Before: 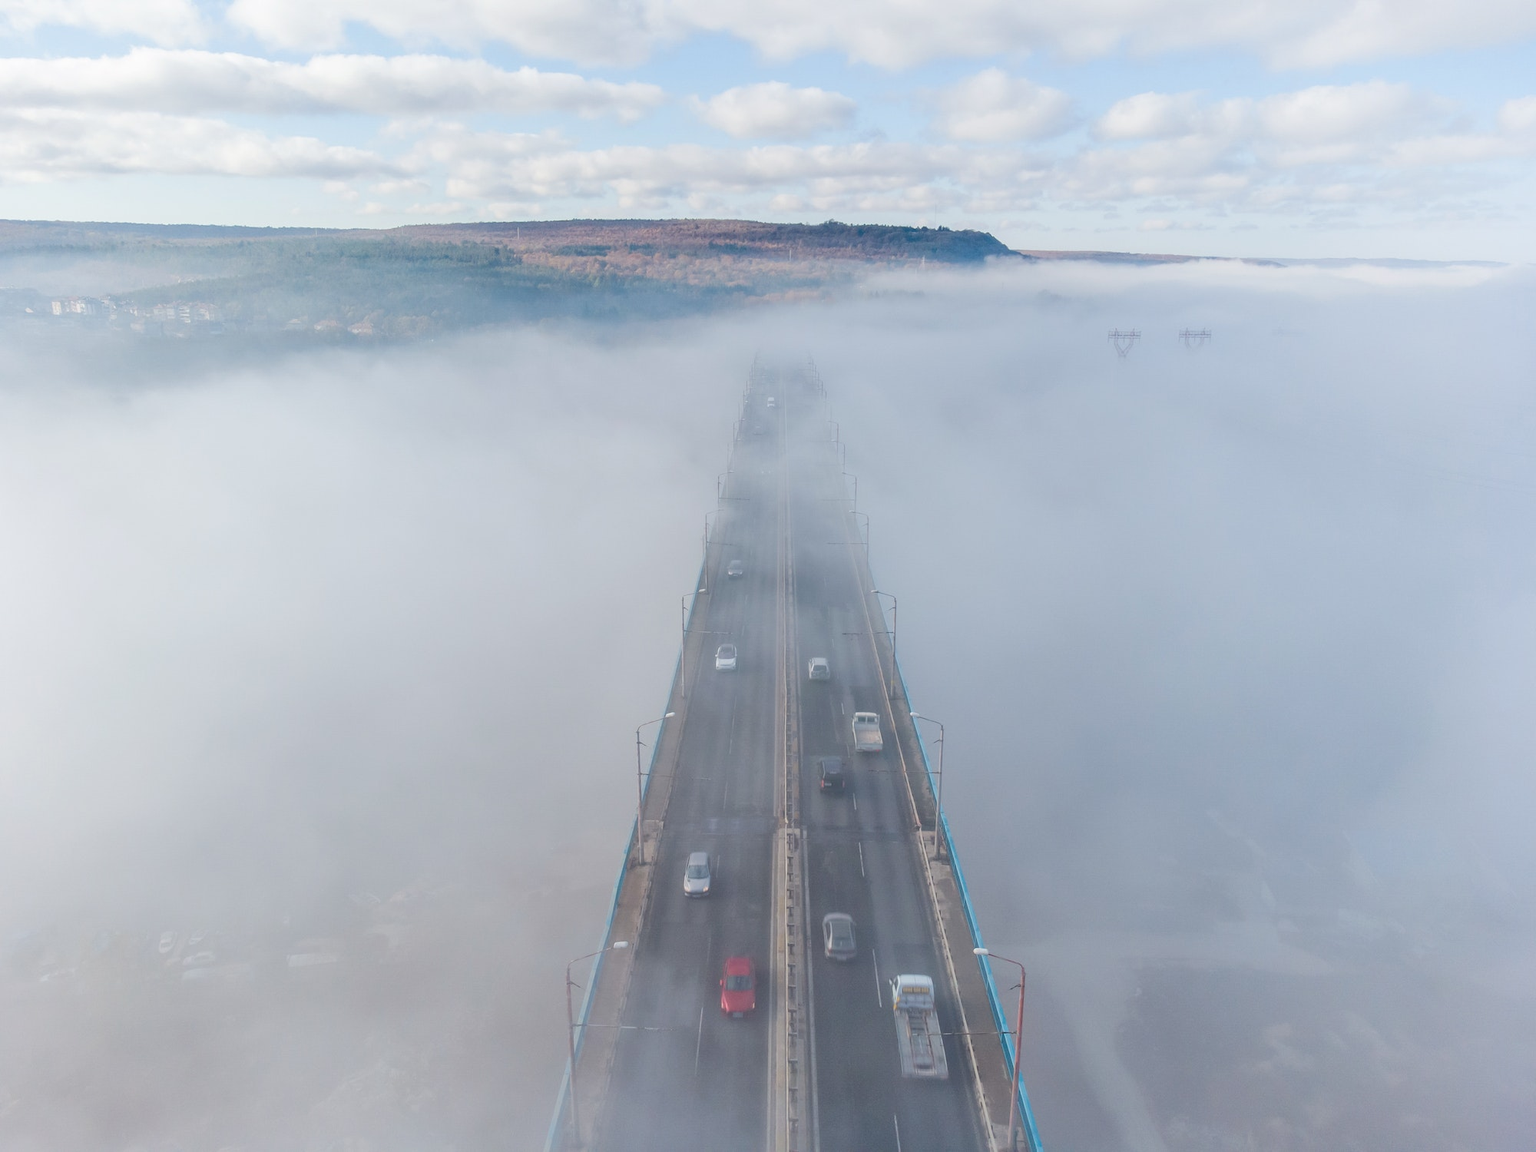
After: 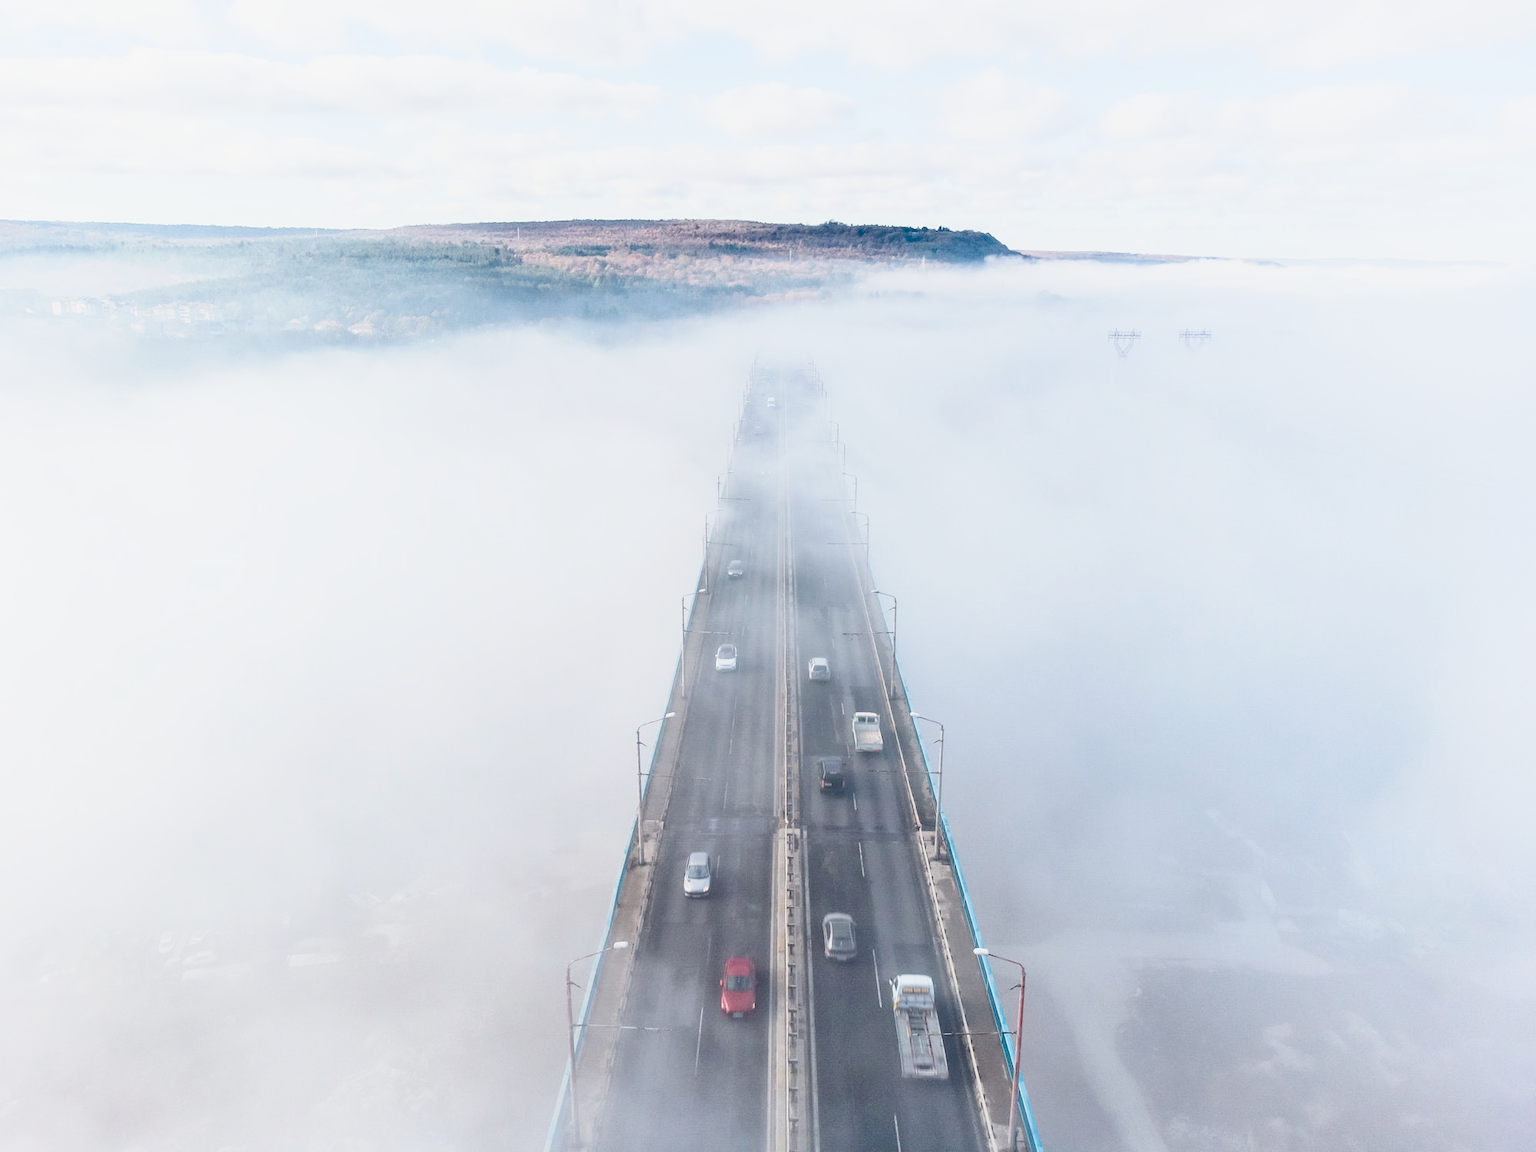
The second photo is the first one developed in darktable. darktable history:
contrast brightness saturation: contrast 0.299
tone curve: curves: ch0 [(0, 0) (0.091, 0.077) (0.389, 0.458) (0.745, 0.82) (0.844, 0.908) (0.909, 0.942) (1, 0.973)]; ch1 [(0, 0) (0.437, 0.404) (0.5, 0.5) (0.529, 0.556) (0.58, 0.603) (0.616, 0.649) (1, 1)]; ch2 [(0, 0) (0.442, 0.415) (0.5, 0.5) (0.535, 0.557) (0.585, 0.62) (1, 1)], preserve colors none
